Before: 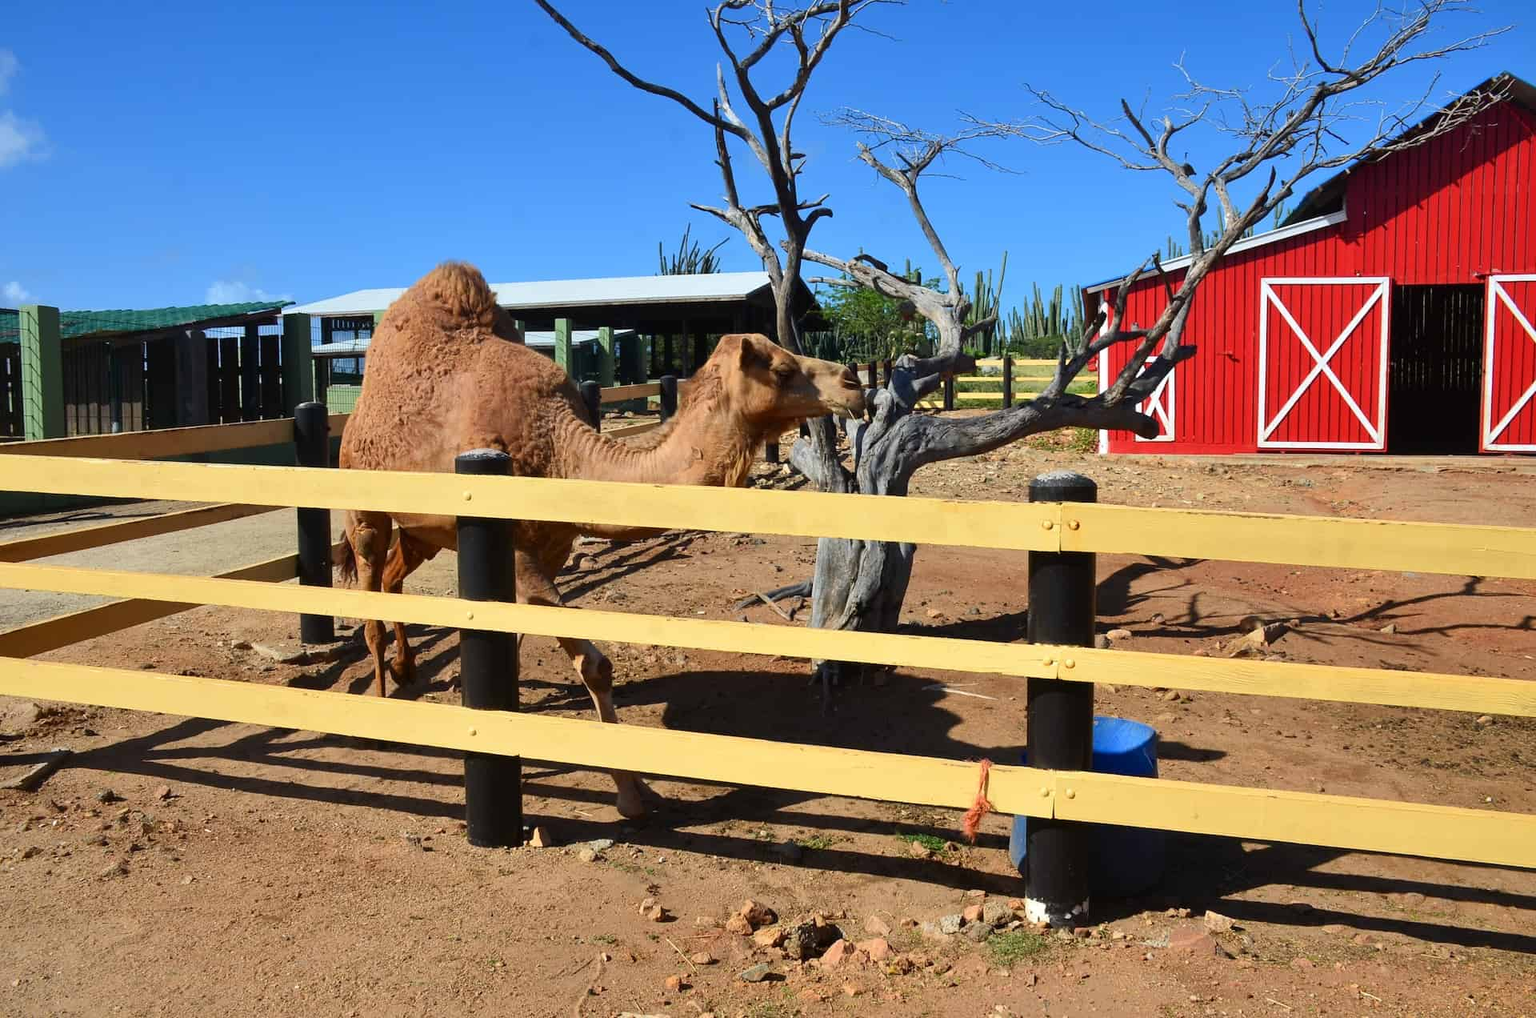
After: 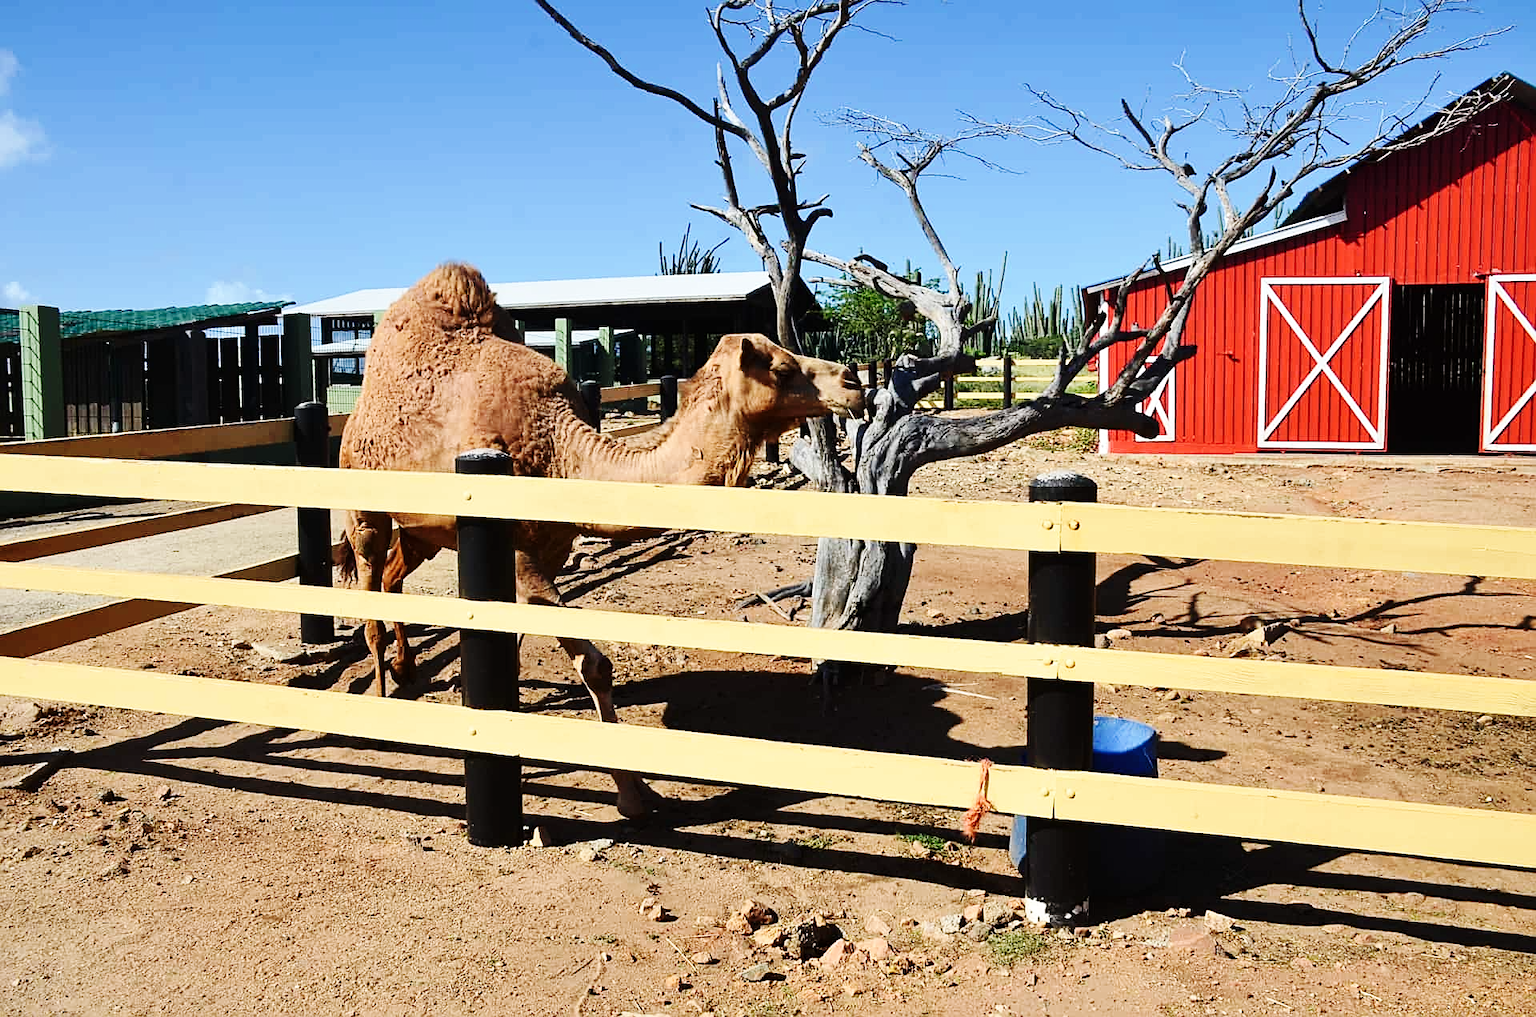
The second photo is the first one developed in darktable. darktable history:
base curve: curves: ch0 [(0, 0) (0.036, 0.025) (0.121, 0.166) (0.206, 0.329) (0.605, 0.79) (1, 1)], preserve colors none
sharpen: on, module defaults
contrast brightness saturation: contrast 0.111, saturation -0.175
